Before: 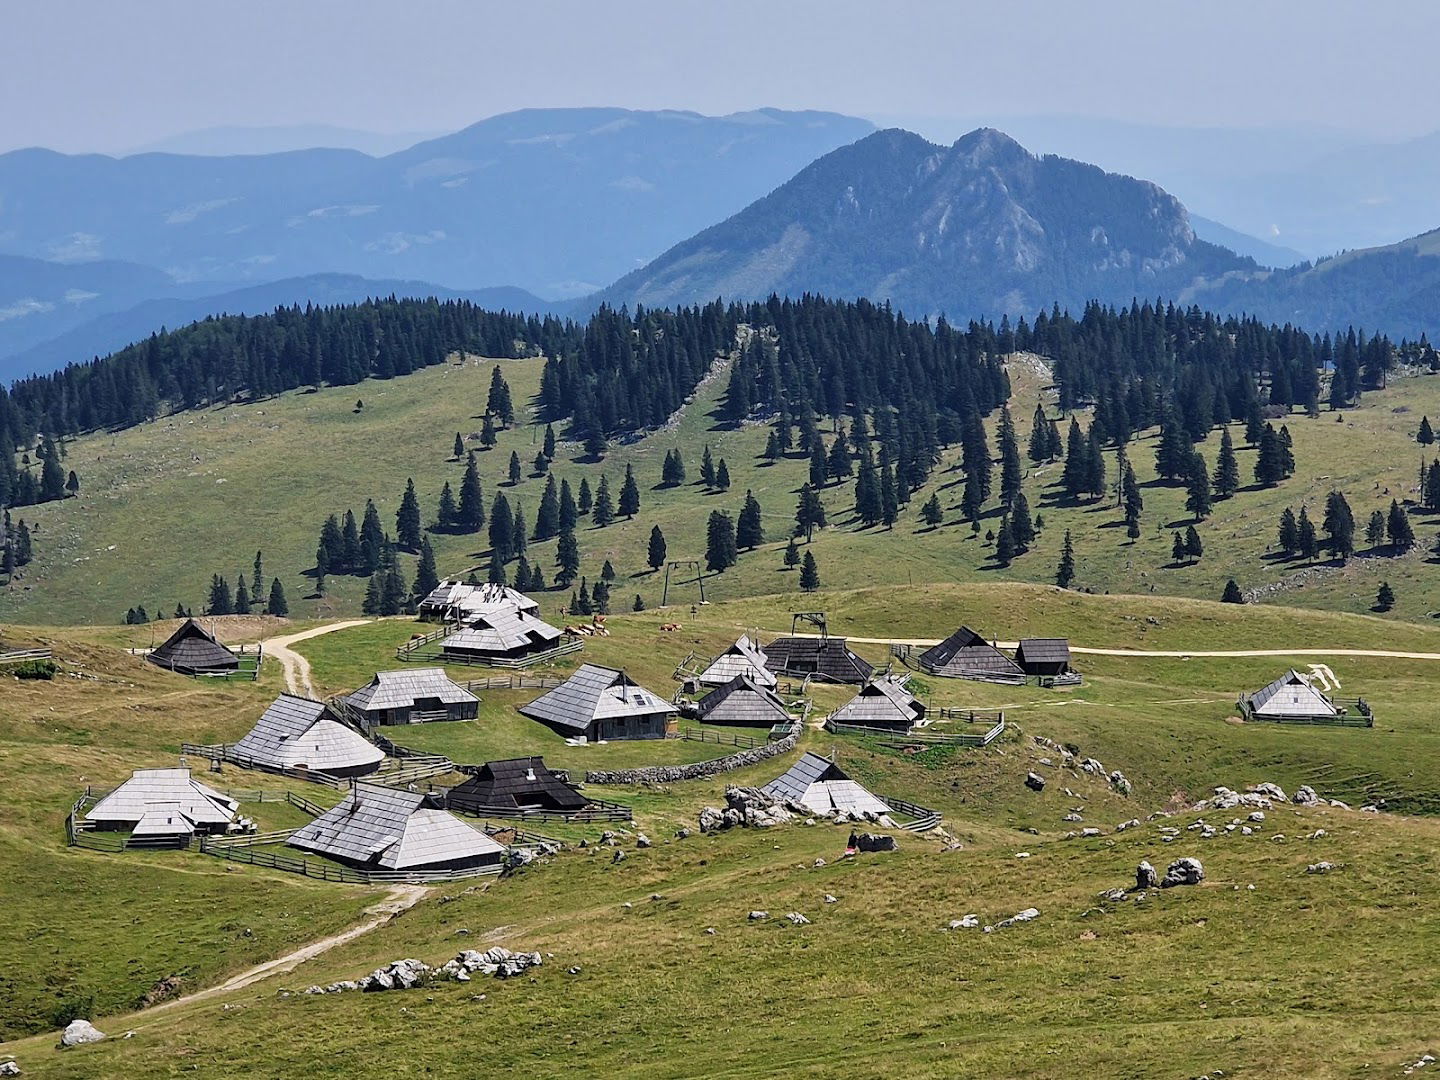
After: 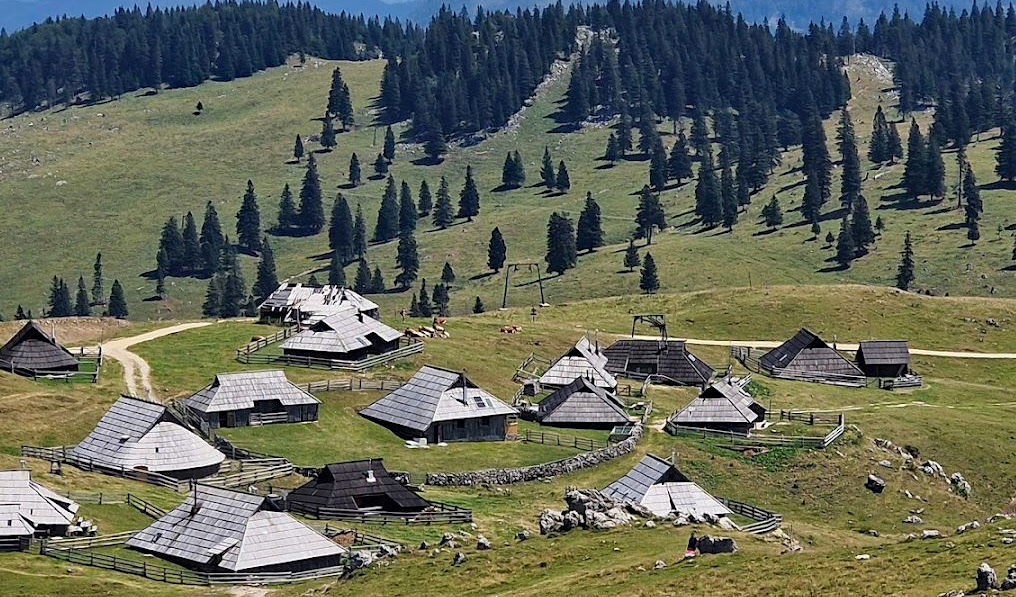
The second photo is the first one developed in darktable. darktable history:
exposure: compensate highlight preservation false
haze removal: compatibility mode true, adaptive false
crop: left 11.123%, top 27.61%, right 18.3%, bottom 17.034%
